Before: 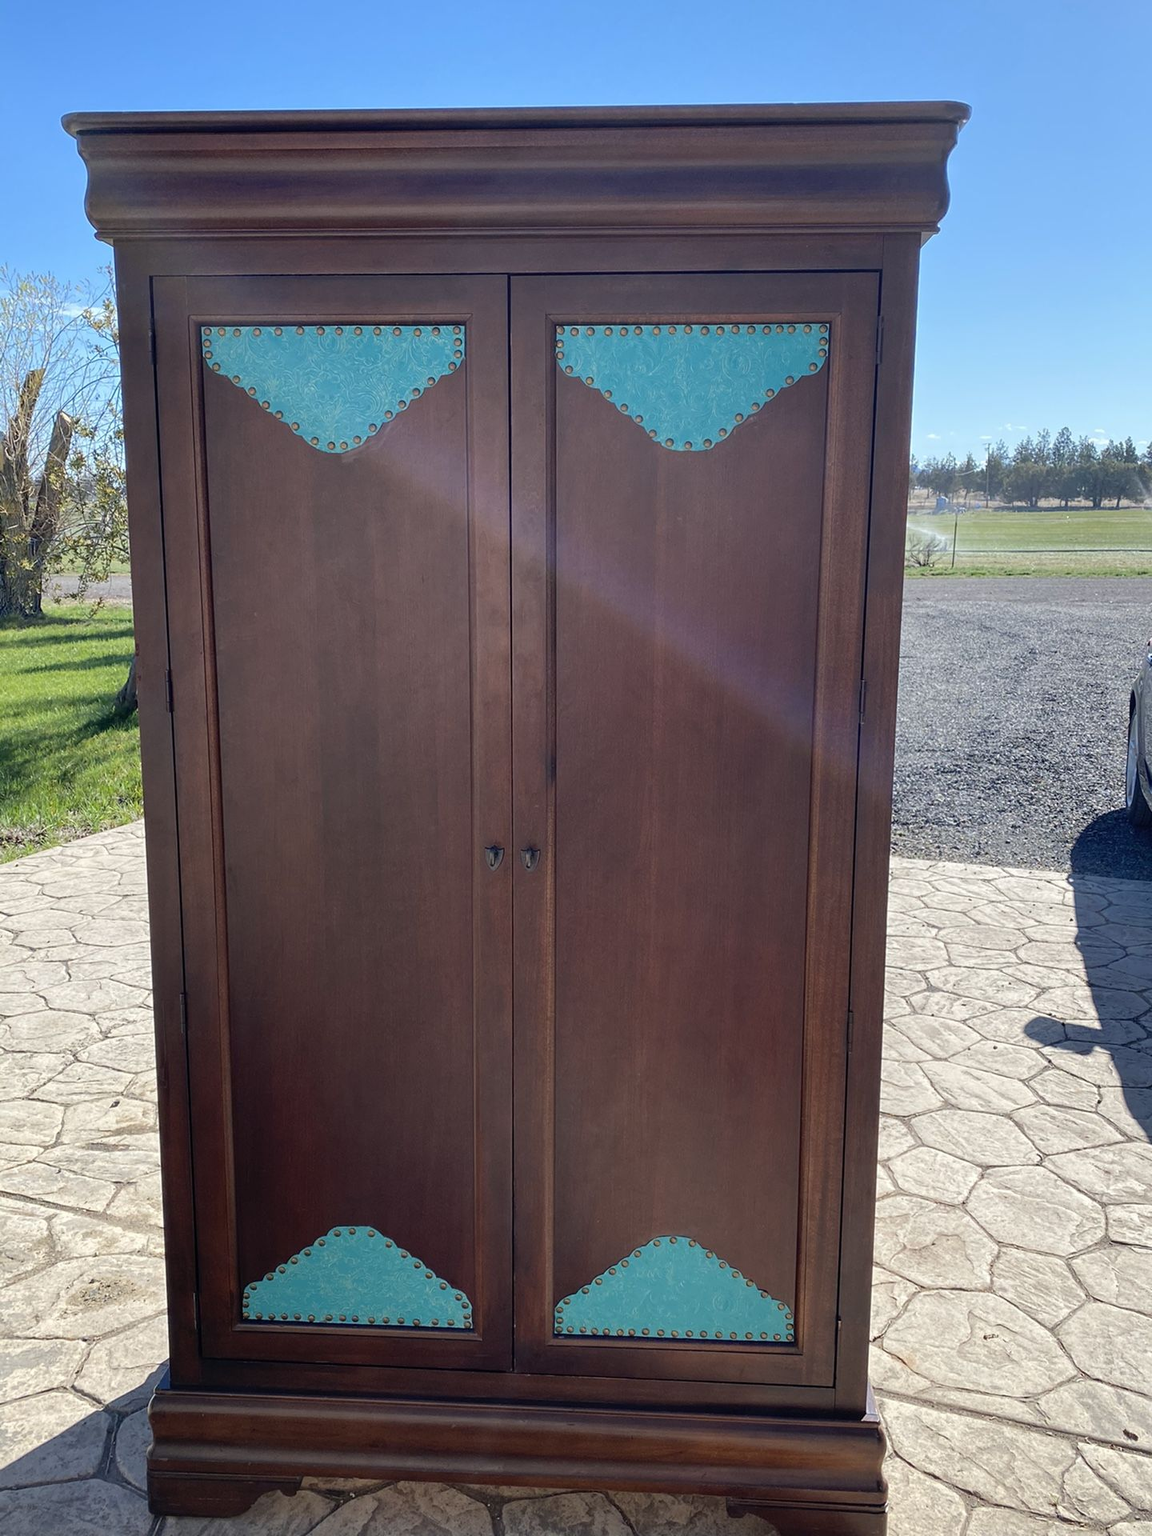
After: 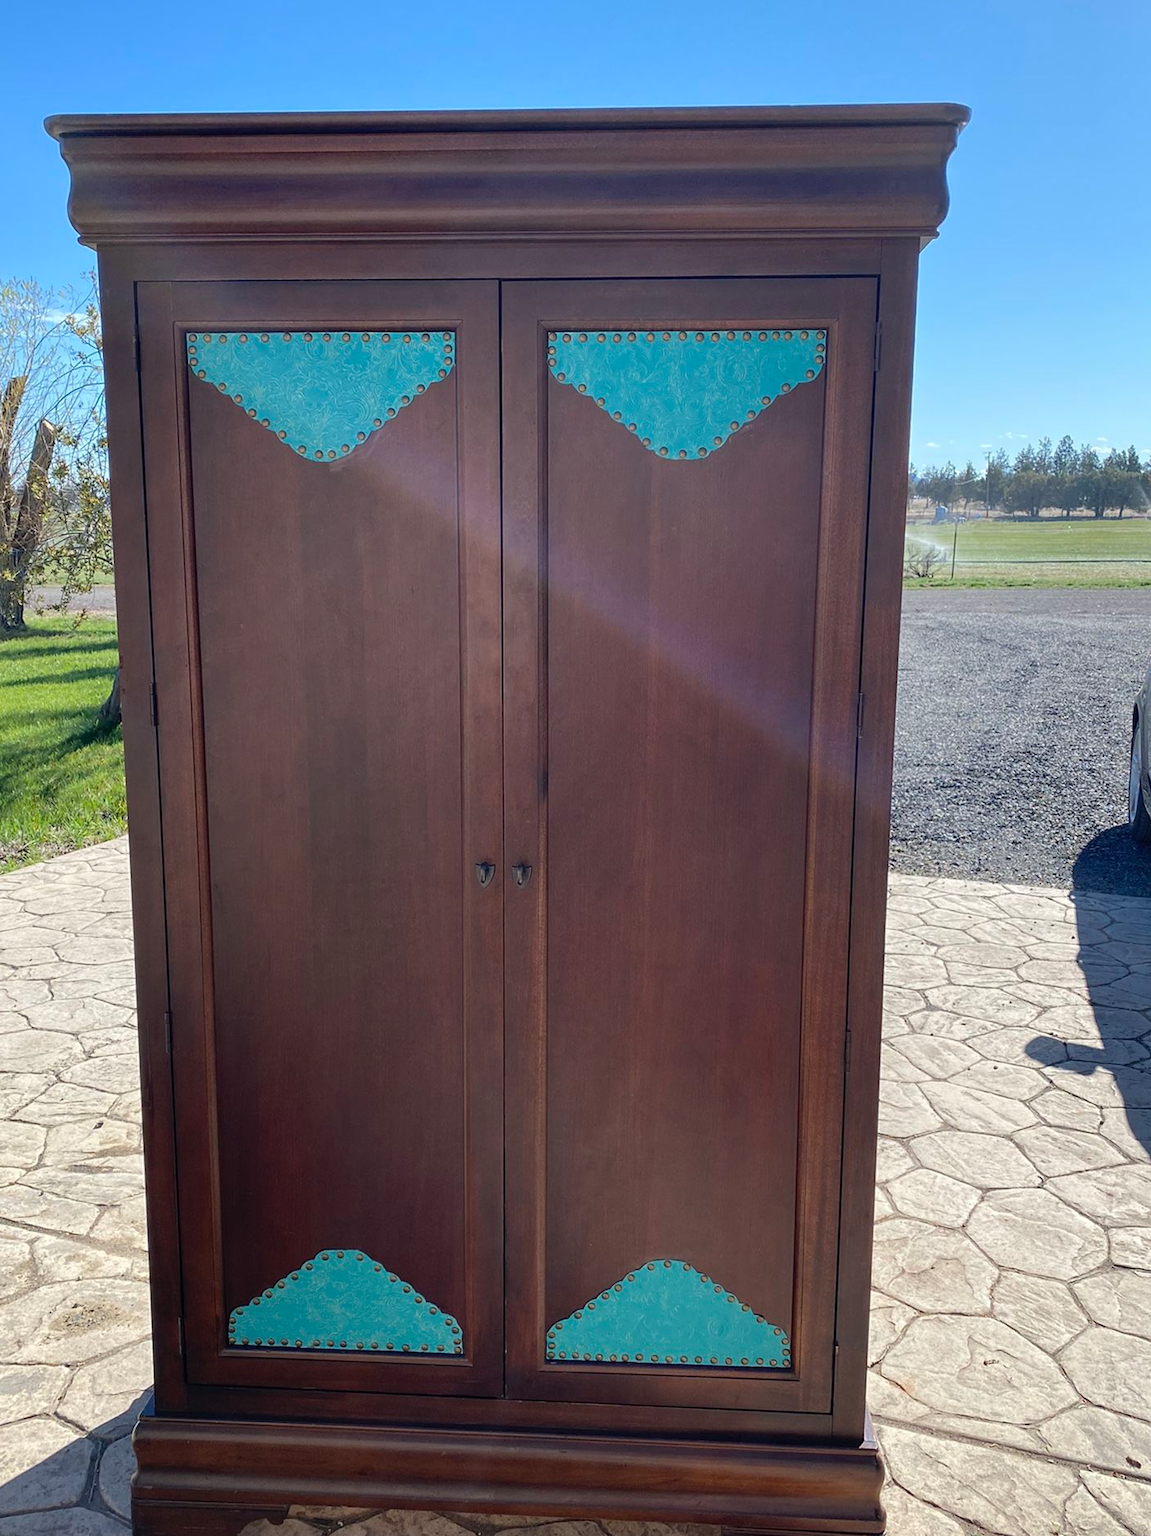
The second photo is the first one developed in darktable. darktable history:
crop: left 1.658%, right 0.282%, bottom 1.835%
